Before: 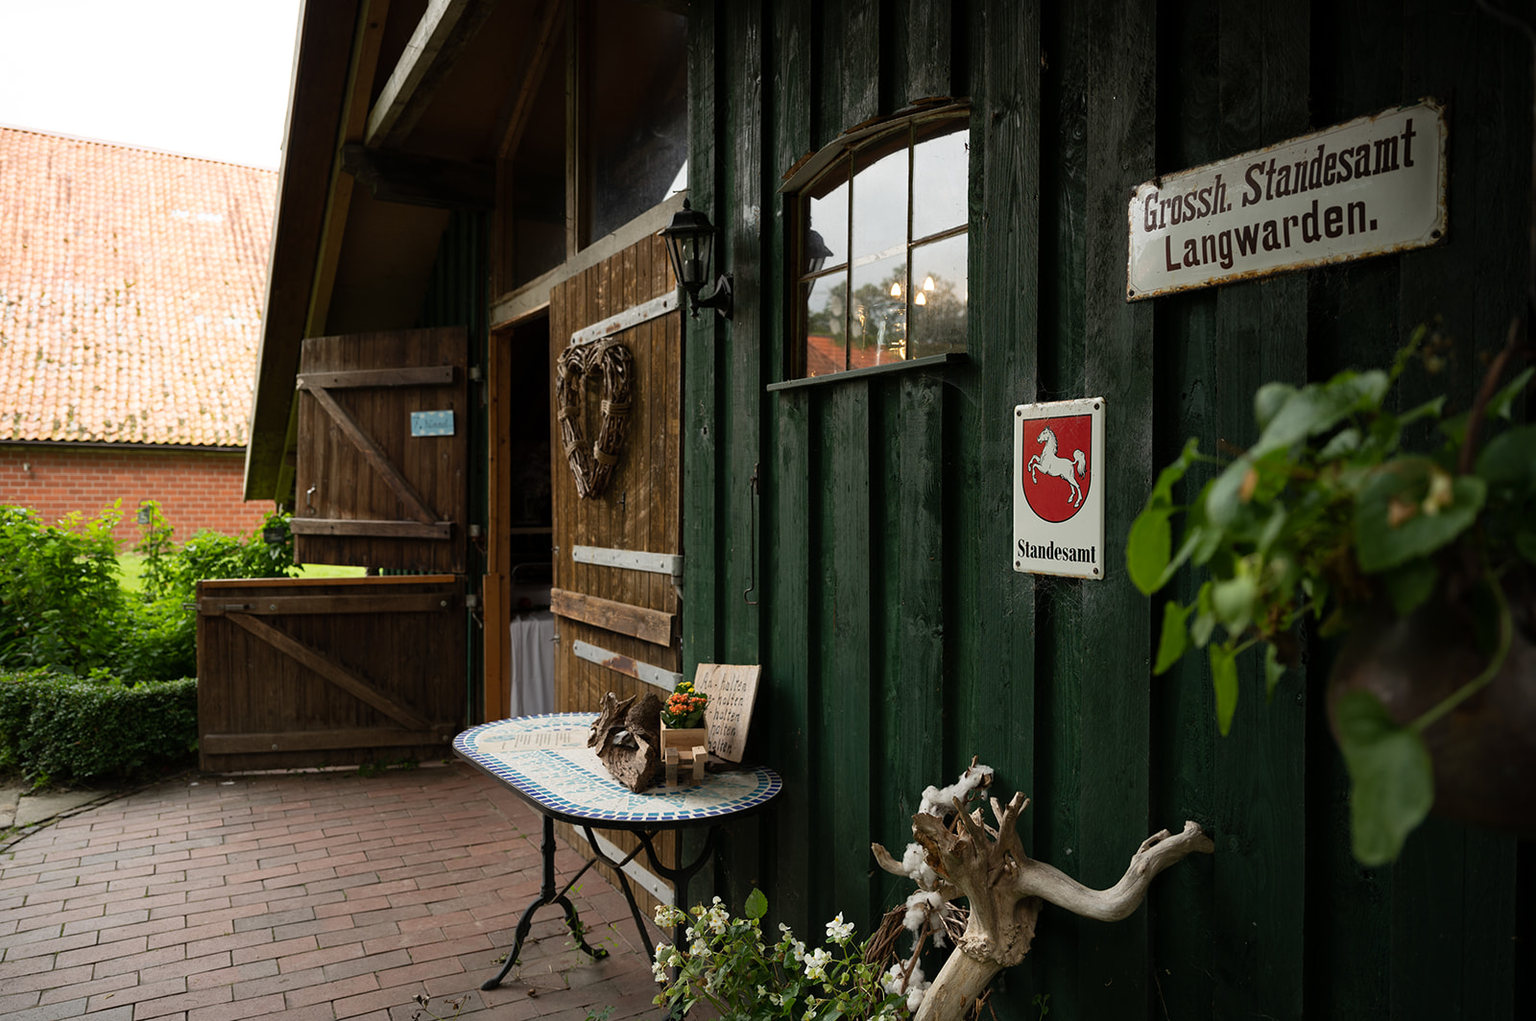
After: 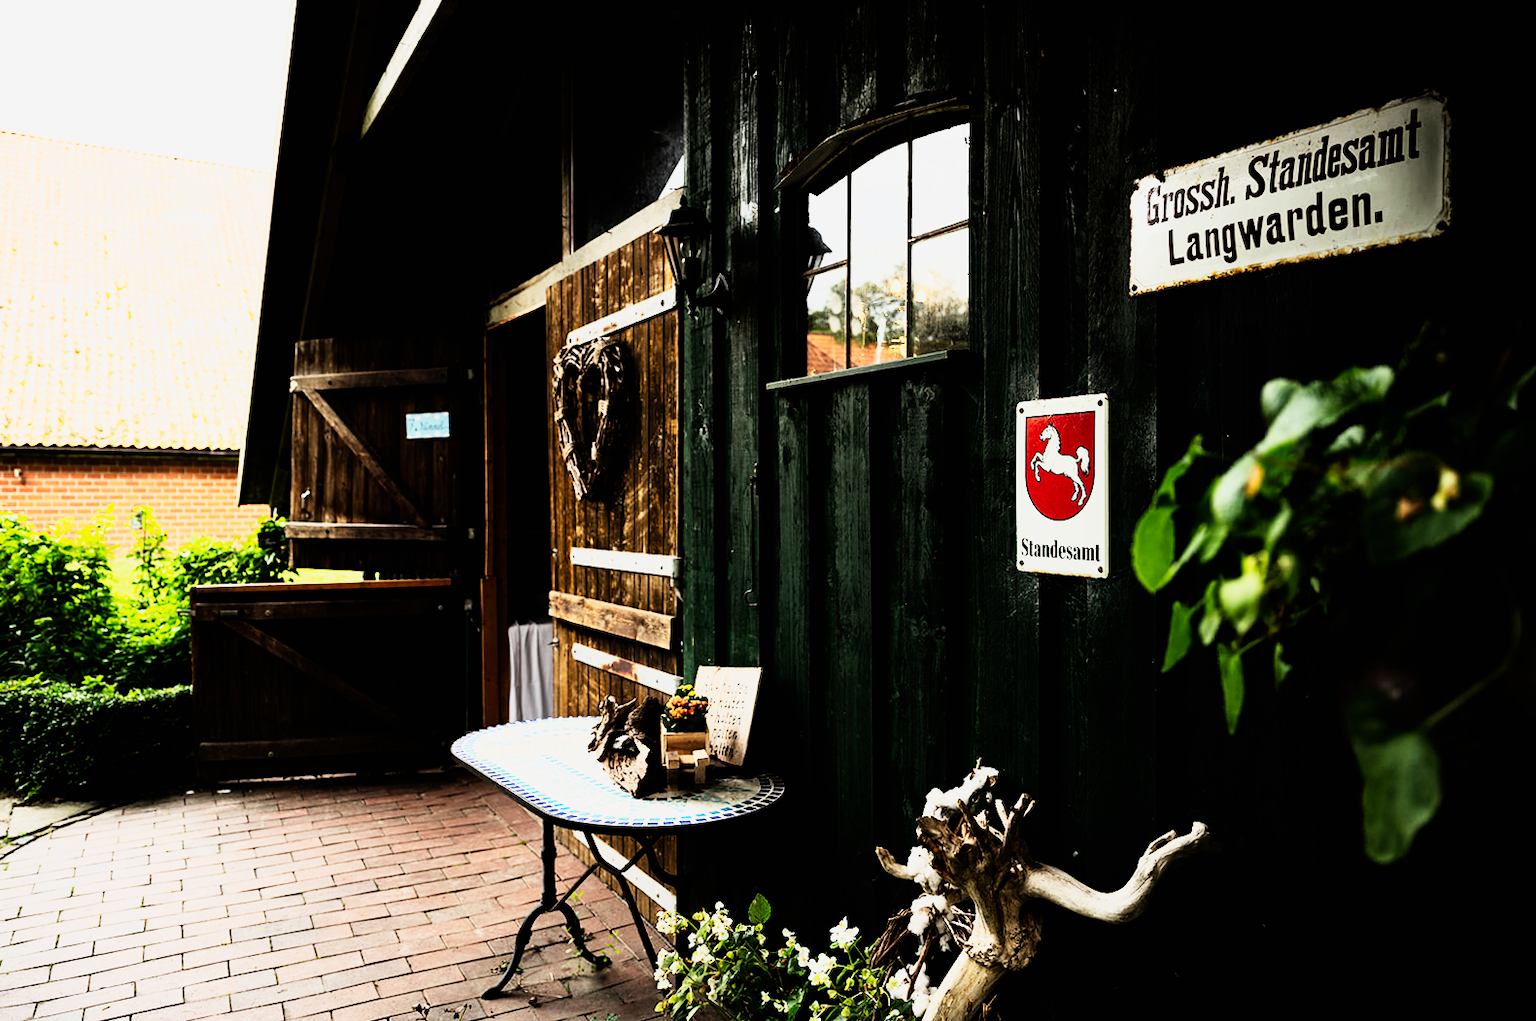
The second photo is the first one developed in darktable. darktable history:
rgb curve: curves: ch0 [(0, 0) (0.21, 0.15) (0.24, 0.21) (0.5, 0.75) (0.75, 0.96) (0.89, 0.99) (1, 1)]; ch1 [(0, 0.02) (0.21, 0.13) (0.25, 0.2) (0.5, 0.67) (0.75, 0.9) (0.89, 0.97) (1, 1)]; ch2 [(0, 0.02) (0.21, 0.13) (0.25, 0.2) (0.5, 0.67) (0.75, 0.9) (0.89, 0.97) (1, 1)], compensate middle gray true
rotate and perspective: rotation -0.45°, automatic cropping original format, crop left 0.008, crop right 0.992, crop top 0.012, crop bottom 0.988
sigmoid: contrast 1.93, skew 0.29, preserve hue 0%
